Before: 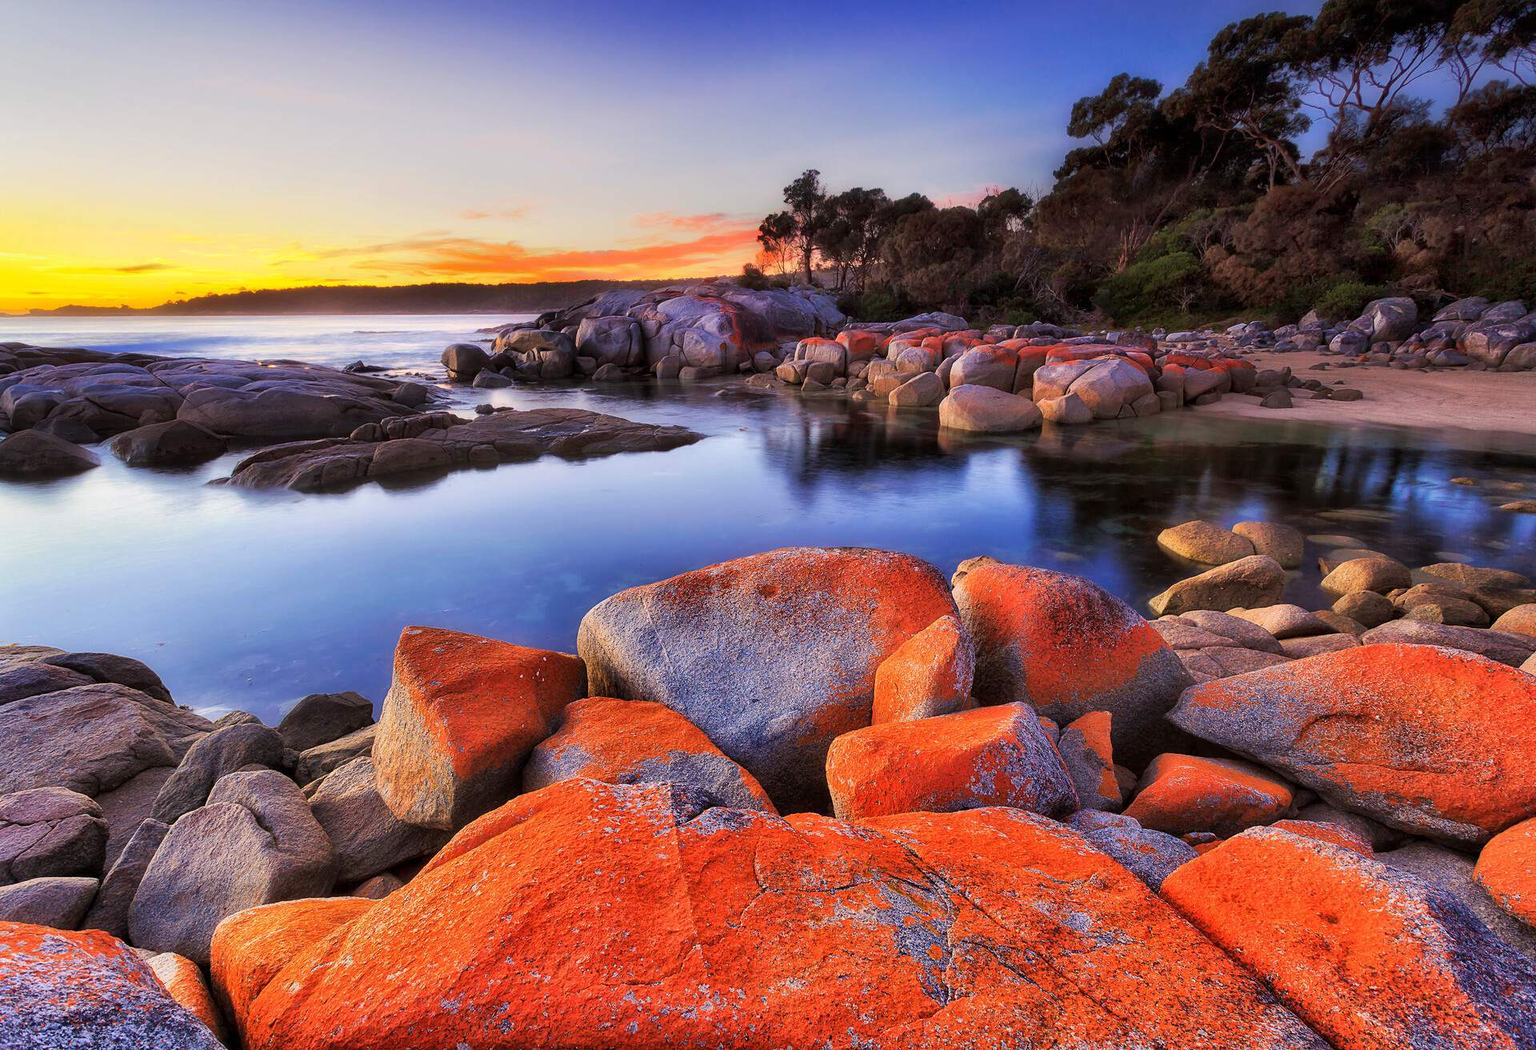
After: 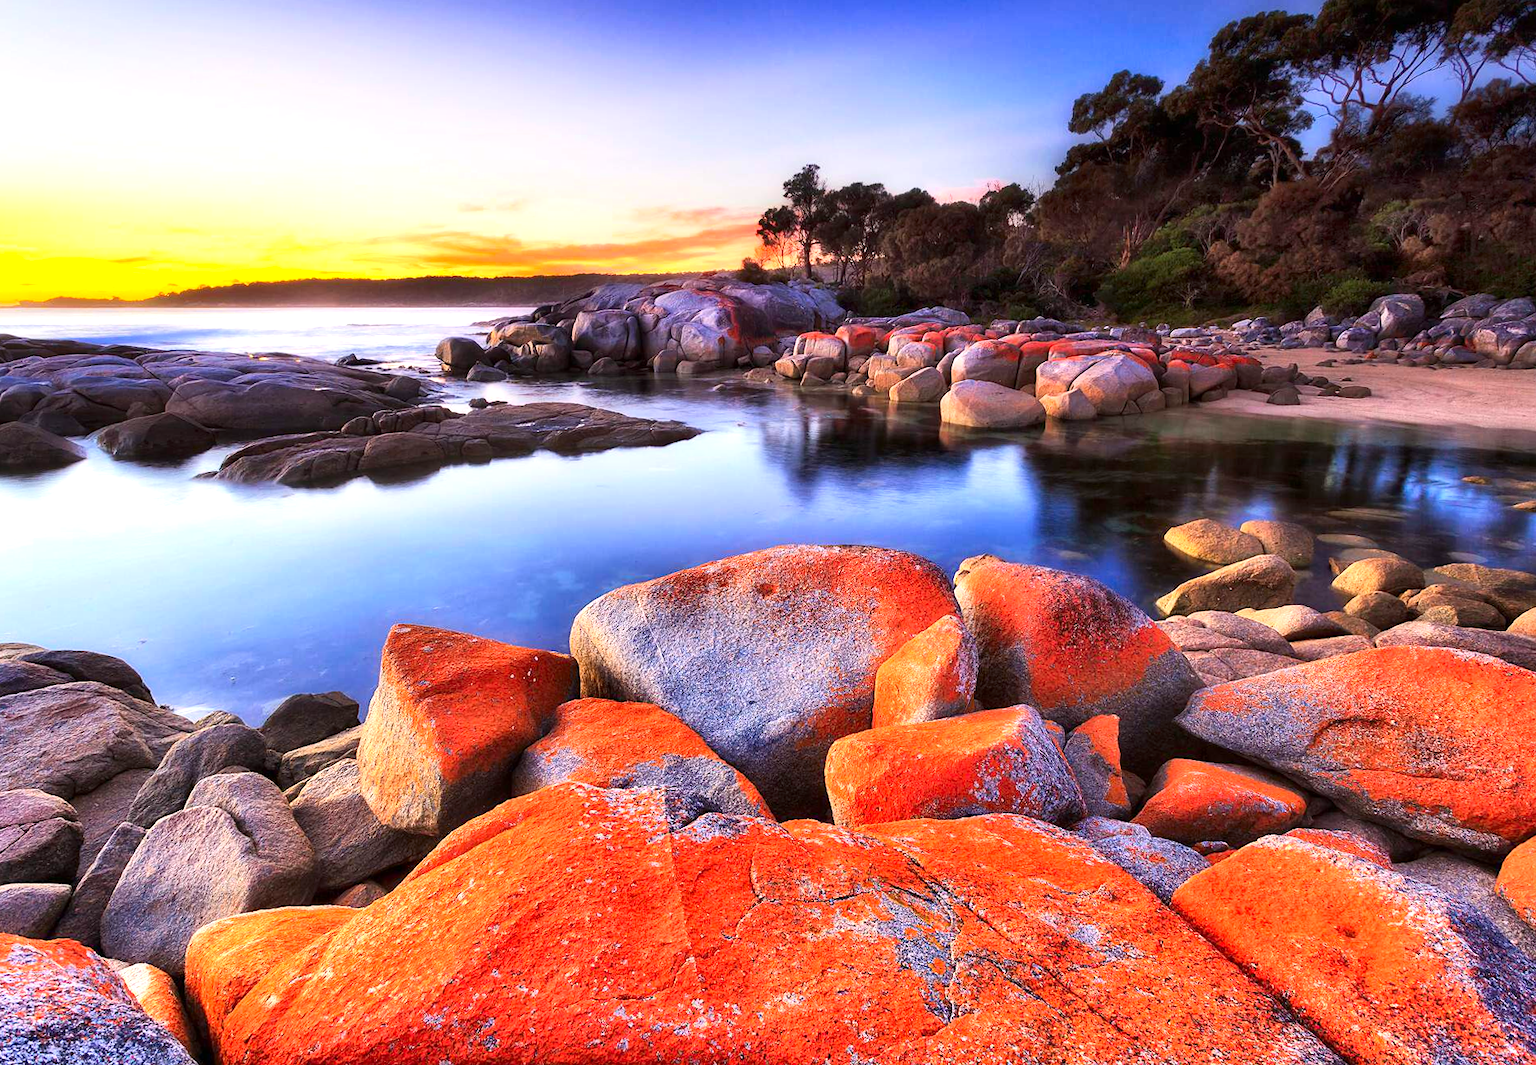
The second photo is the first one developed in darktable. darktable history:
exposure: black level correction 0, exposure 0.7 EV, compensate exposure bias true, compensate highlight preservation false
rotate and perspective: rotation 0.226°, lens shift (vertical) -0.042, crop left 0.023, crop right 0.982, crop top 0.006, crop bottom 0.994
contrast brightness saturation: contrast 0.15, brightness -0.01, saturation 0.1
